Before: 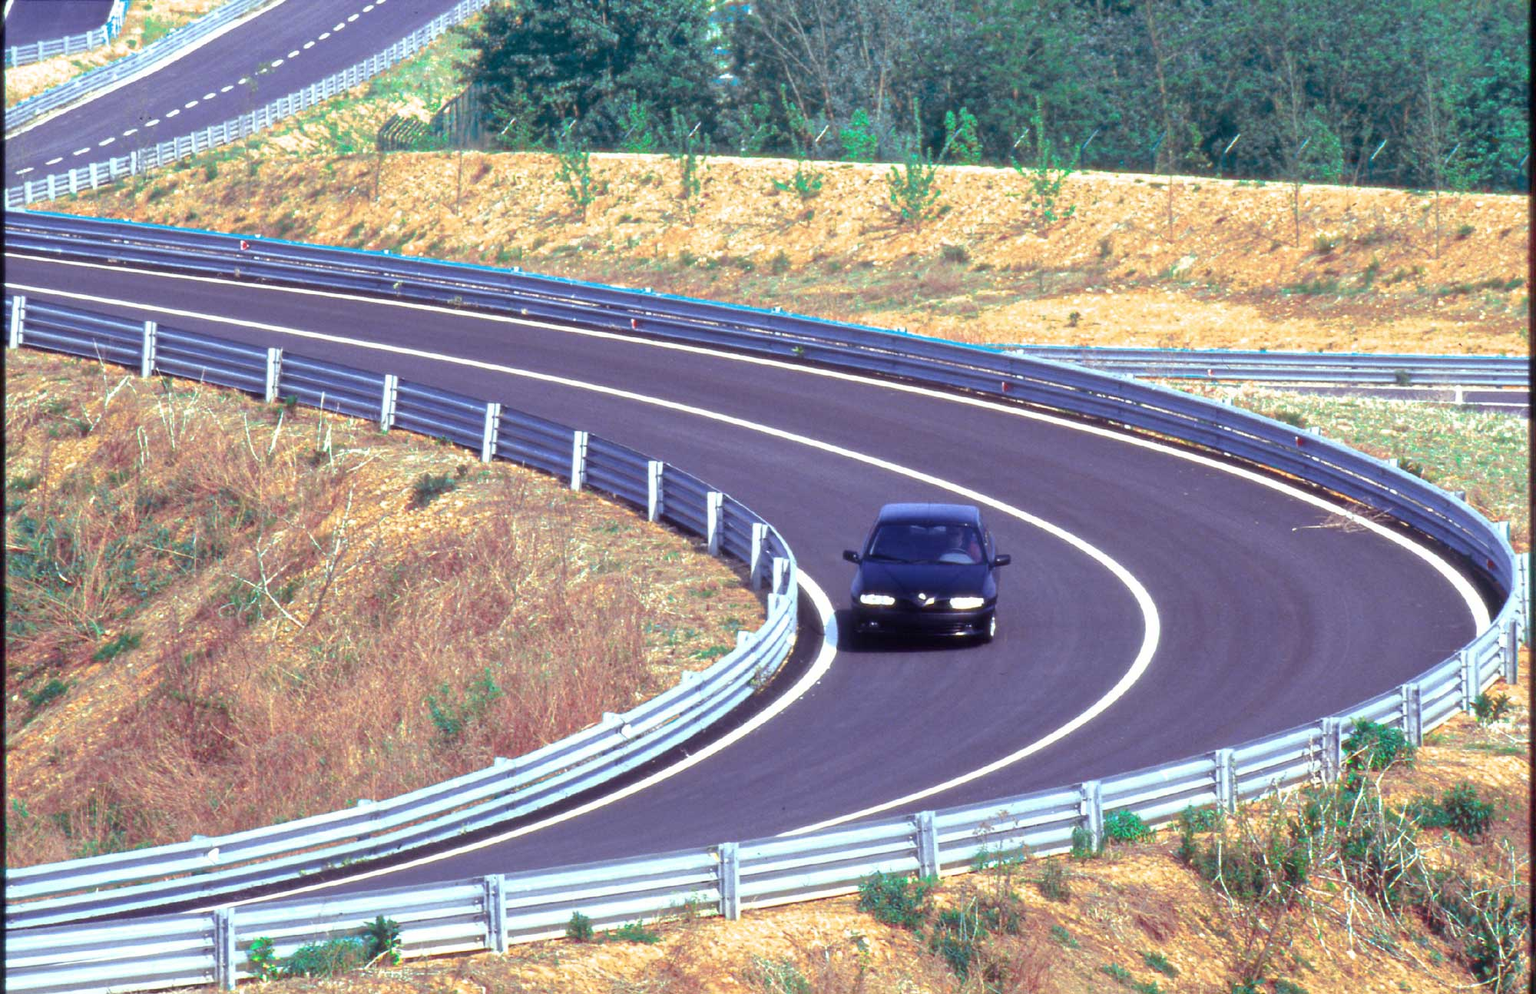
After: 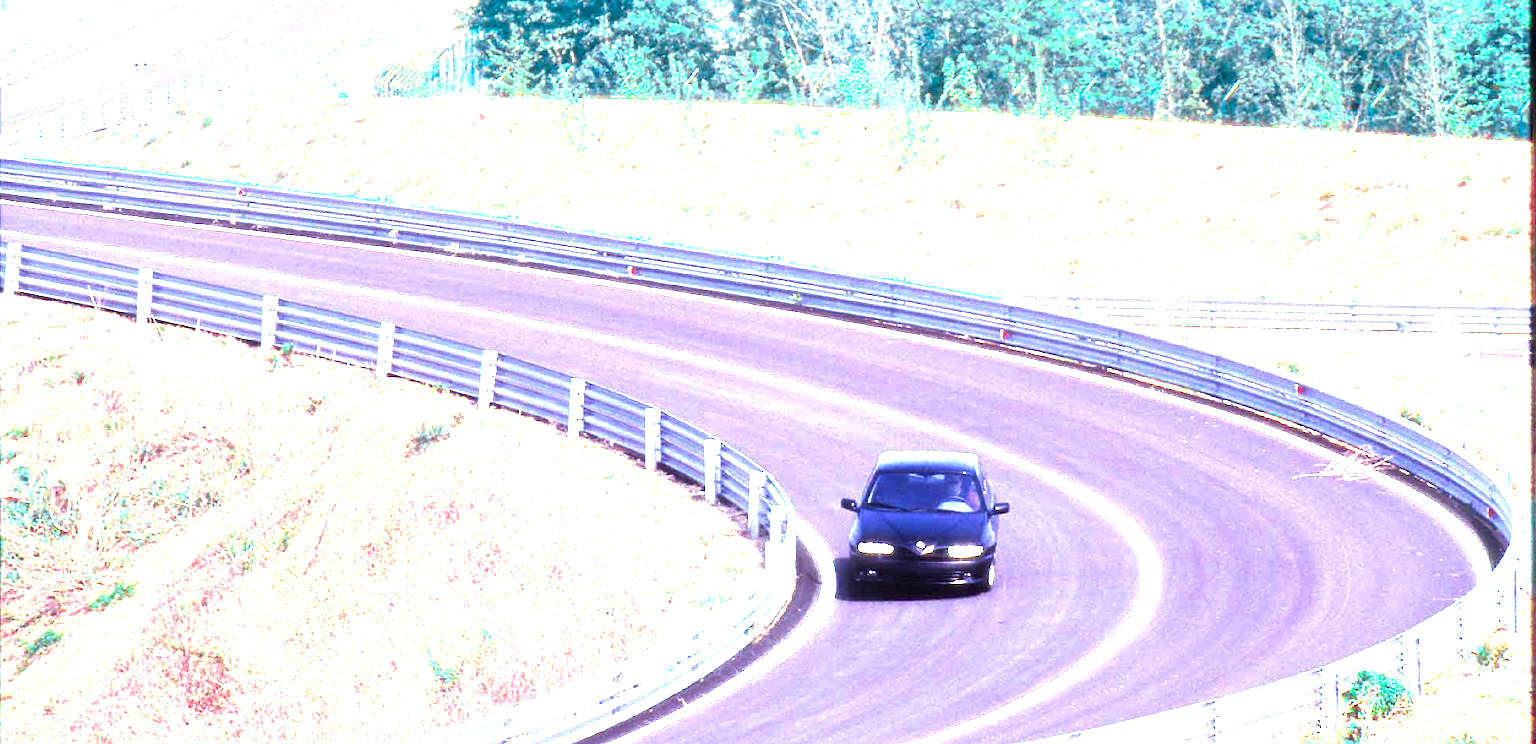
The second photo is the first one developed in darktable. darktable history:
sharpen: on, module defaults
crop: left 0.387%, top 5.469%, bottom 19.809%
base curve: curves: ch0 [(0, 0) (0.495, 0.917) (1, 1)], preserve colors none
levels: levels [0.012, 0.367, 0.697]
